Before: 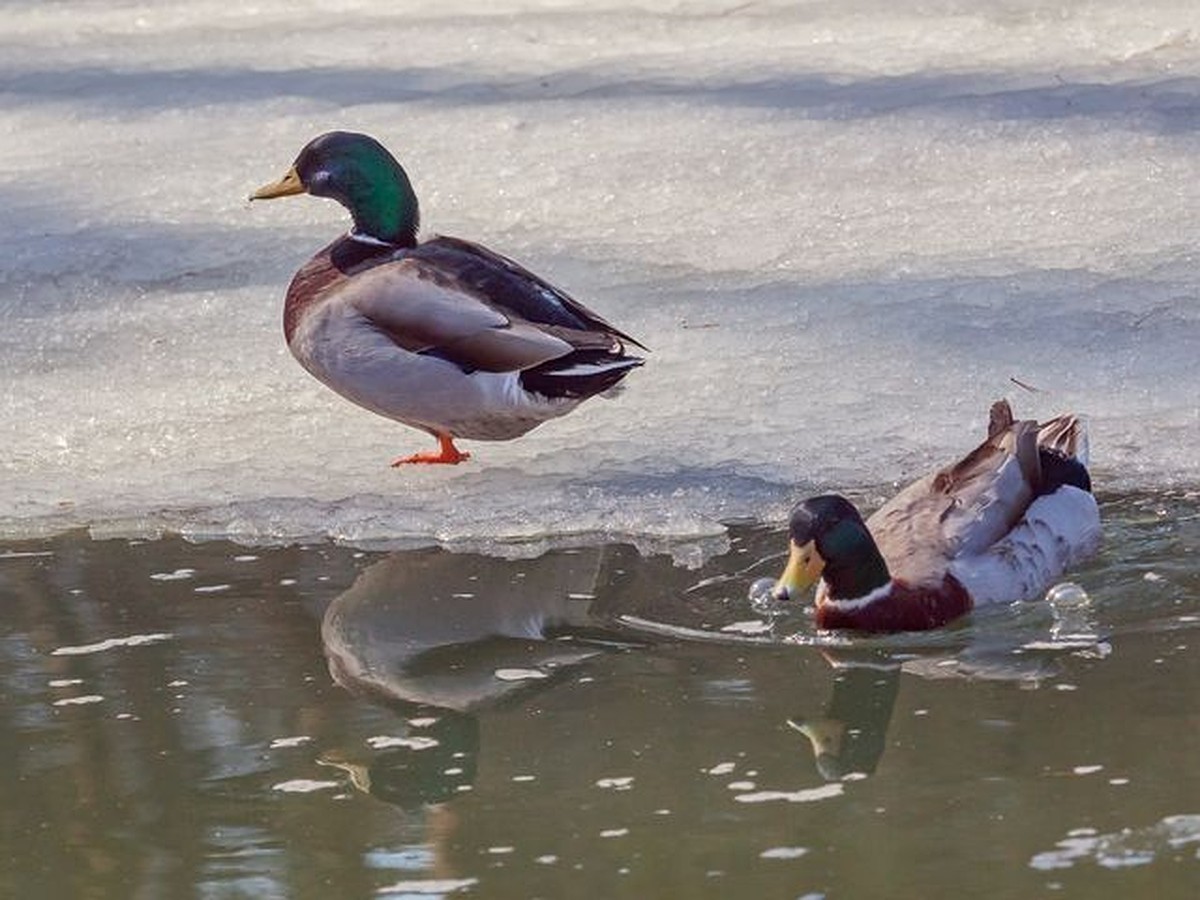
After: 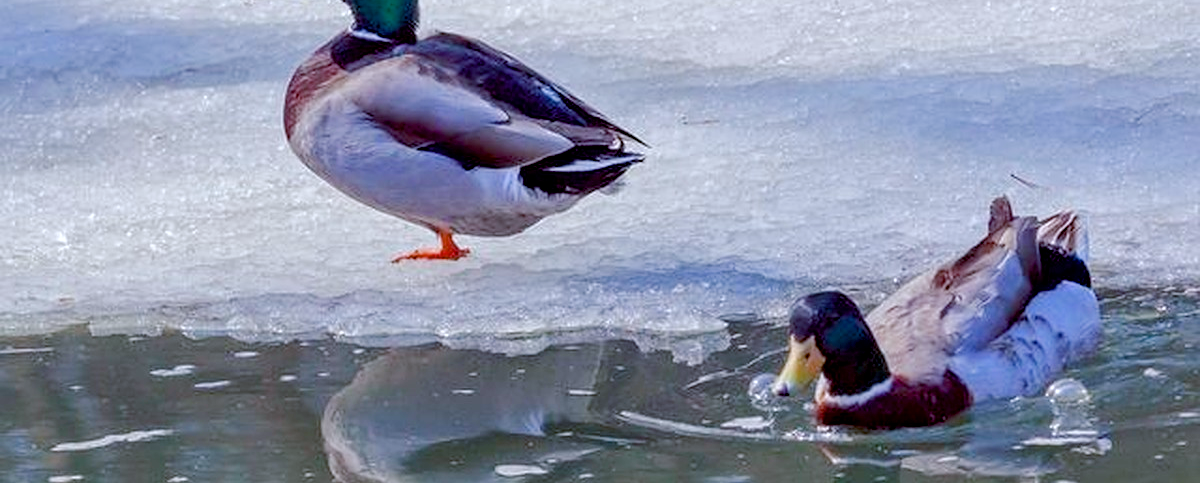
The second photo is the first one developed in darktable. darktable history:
crop and rotate: top 22.694%, bottom 23.61%
color correction: highlights b* 2.91
color calibration: illuminant custom, x 0.388, y 0.387, temperature 3812.9 K
exposure: black level correction 0.009, exposure 0.119 EV, compensate highlight preservation false
color balance rgb: shadows lift › chroma 2.027%, shadows lift › hue 215.42°, highlights gain › chroma 1.381%, highlights gain › hue 50.17°, perceptual saturation grading › global saturation 20%, perceptual saturation grading › highlights -49.784%, perceptual saturation grading › shadows 25.209%, perceptual brilliance grading › mid-tones 10.371%, perceptual brilliance grading › shadows 15.163%
